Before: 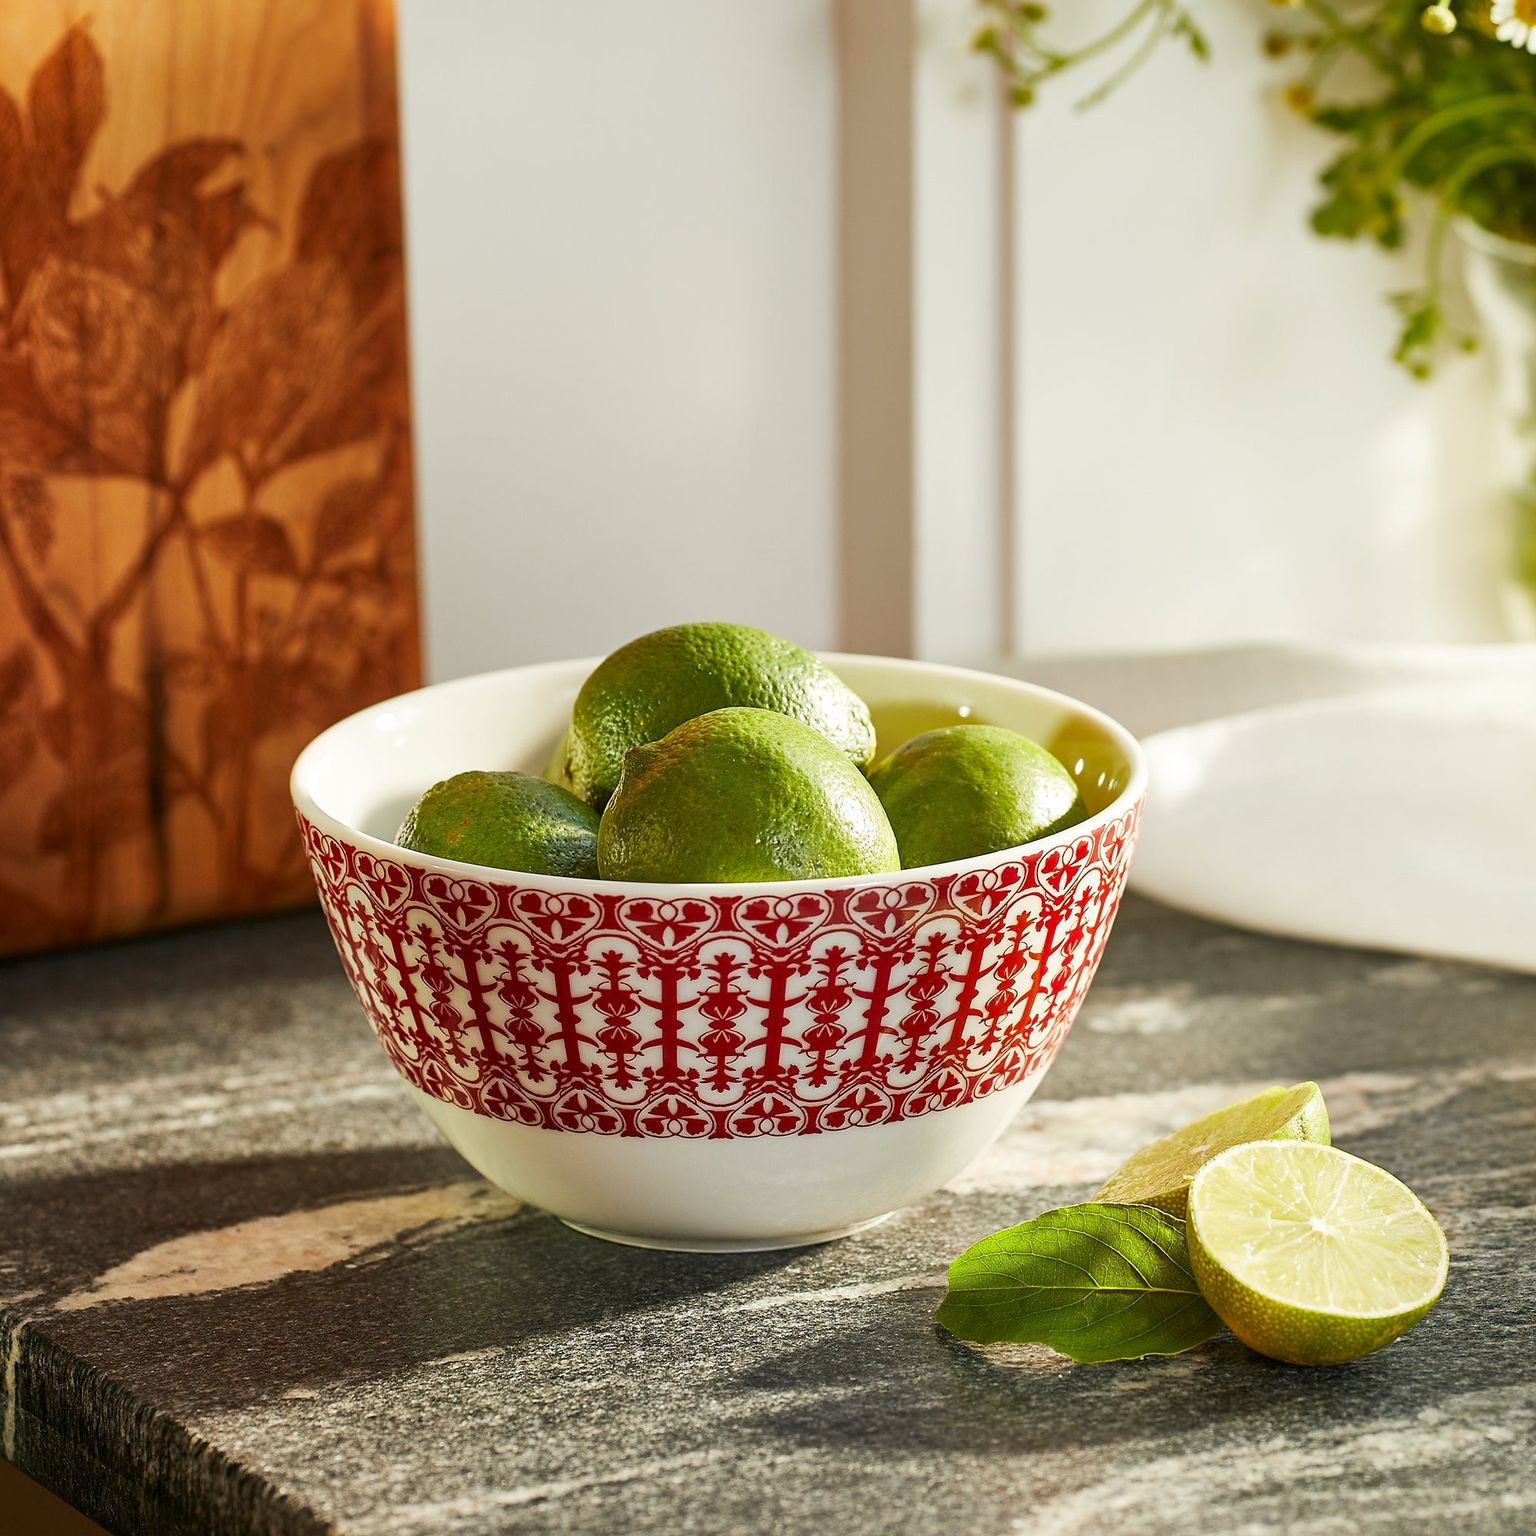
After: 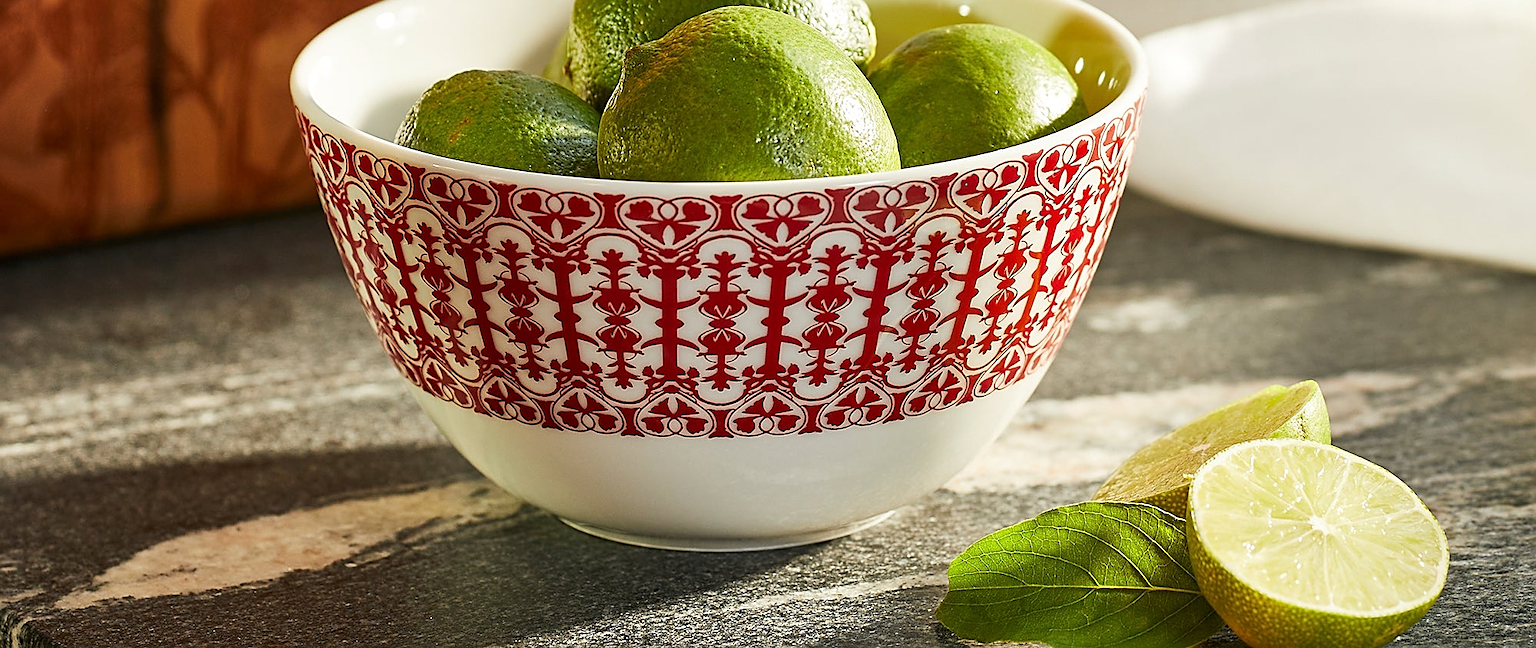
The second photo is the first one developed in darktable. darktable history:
crop: top 45.651%, bottom 12.118%
sharpen: on, module defaults
